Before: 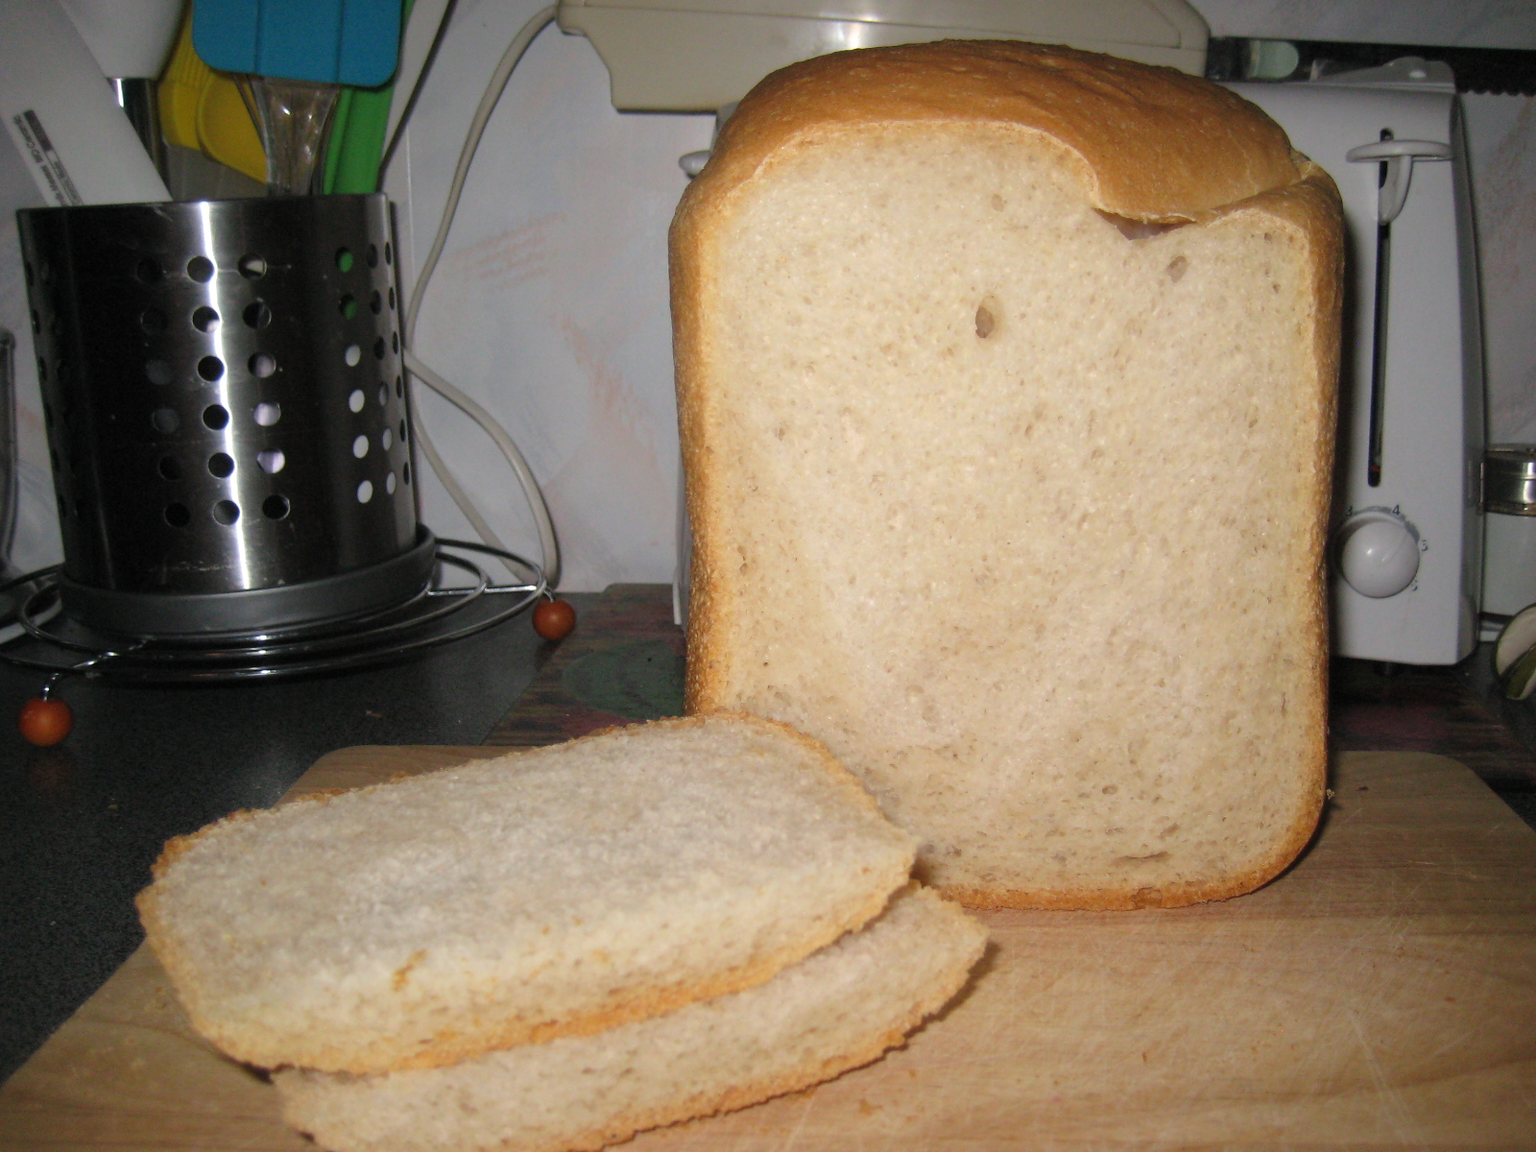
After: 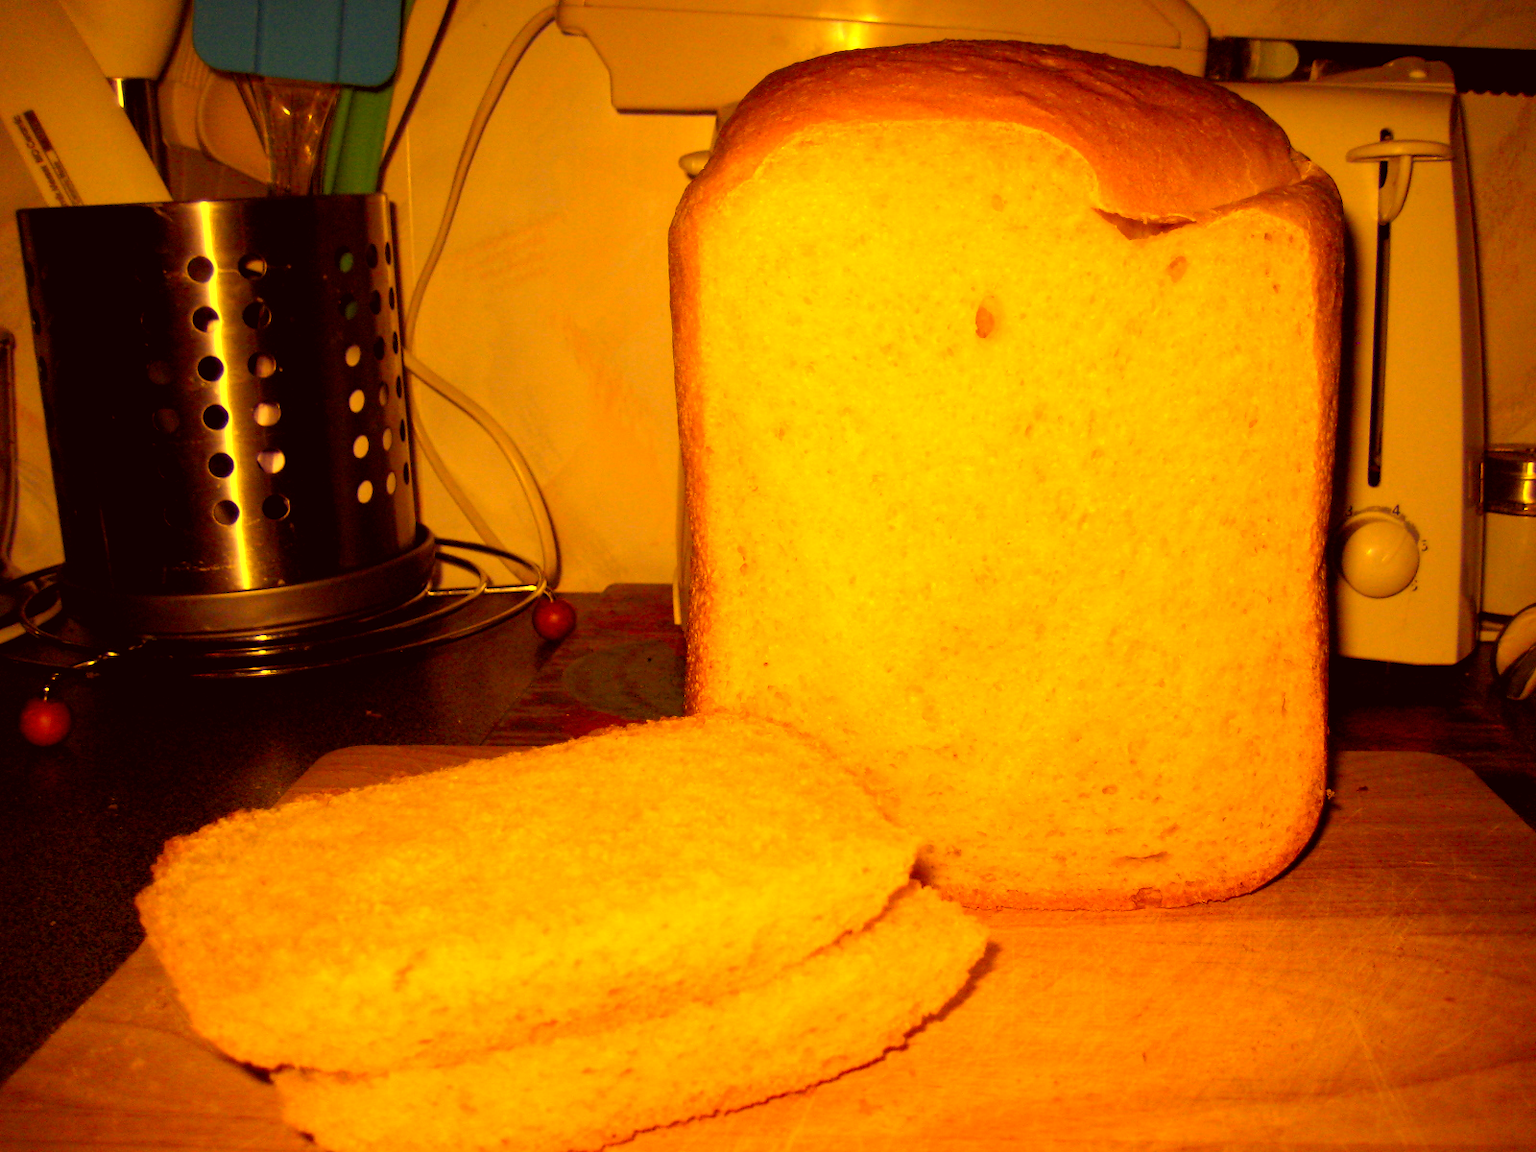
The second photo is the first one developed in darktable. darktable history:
color correction: highlights a* -0.482, highlights b* 40, shadows a* 9.8, shadows b* -0.161
color balance rgb: shadows lift › luminance -21.66%, shadows lift › chroma 8.98%, shadows lift › hue 283.37°, power › chroma 1.05%, power › hue 25.59°, highlights gain › luminance 6.08%, highlights gain › chroma 2.55%, highlights gain › hue 90°, global offset › luminance -0.87%, perceptual saturation grading › global saturation 25%, perceptual saturation grading › highlights -28.39%, perceptual saturation grading › shadows 33.98%
white balance: red 1.467, blue 0.684
